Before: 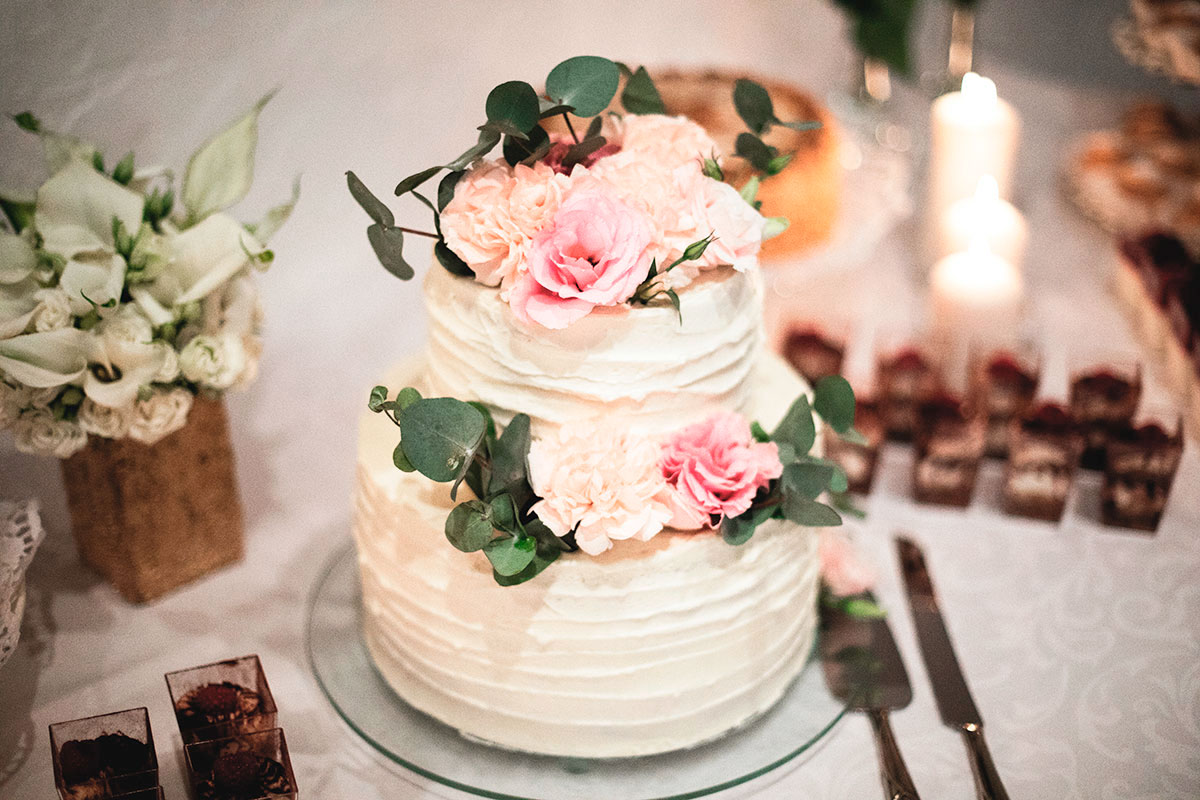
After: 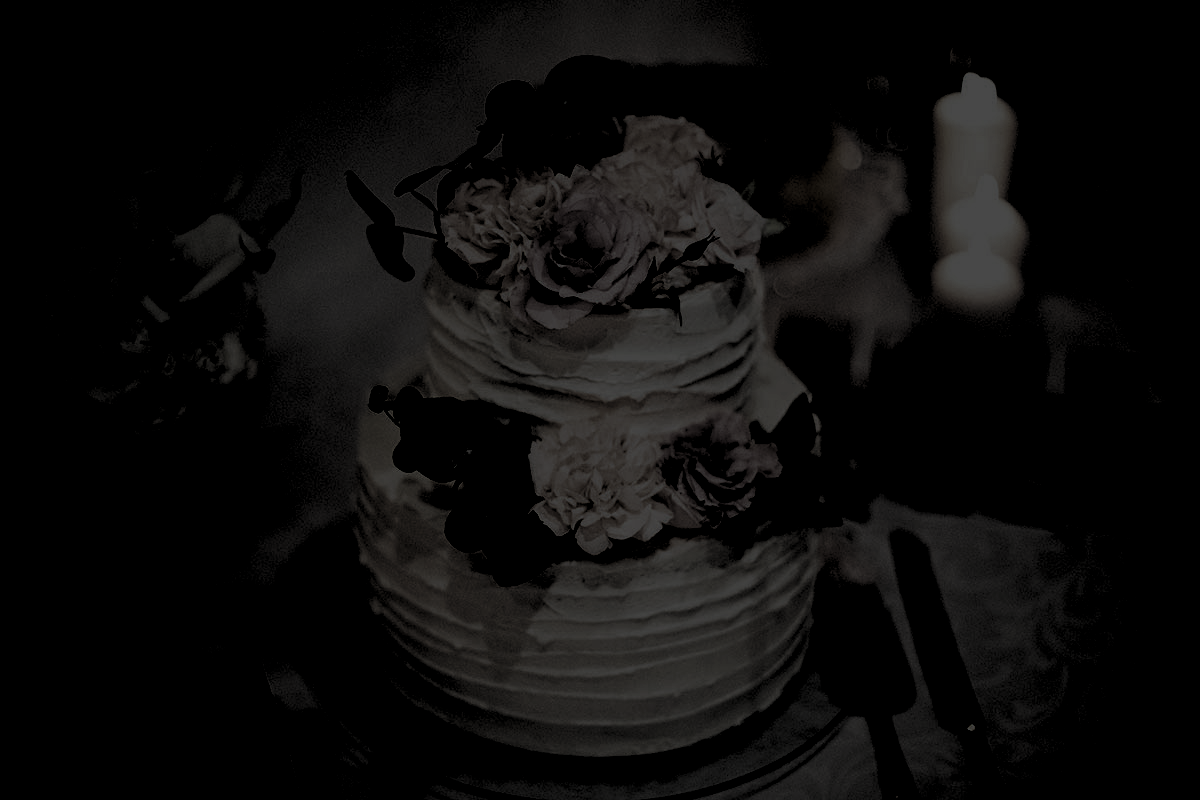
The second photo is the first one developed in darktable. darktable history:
tone equalizer: -8 EV -0.75 EV, -7 EV -0.7 EV, -6 EV -0.6 EV, -5 EV -0.4 EV, -3 EV 0.4 EV, -2 EV 0.6 EV, -1 EV 0.7 EV, +0 EV 0.75 EV, edges refinement/feathering 500, mask exposure compensation -1.57 EV, preserve details no
rgb levels: preserve colors sum RGB, levels [[0.038, 0.433, 0.934], [0, 0.5, 1], [0, 0.5, 1]]
levels: levels [0.514, 0.759, 1]
exposure: exposure -2.002 EV, compensate highlight preservation false
